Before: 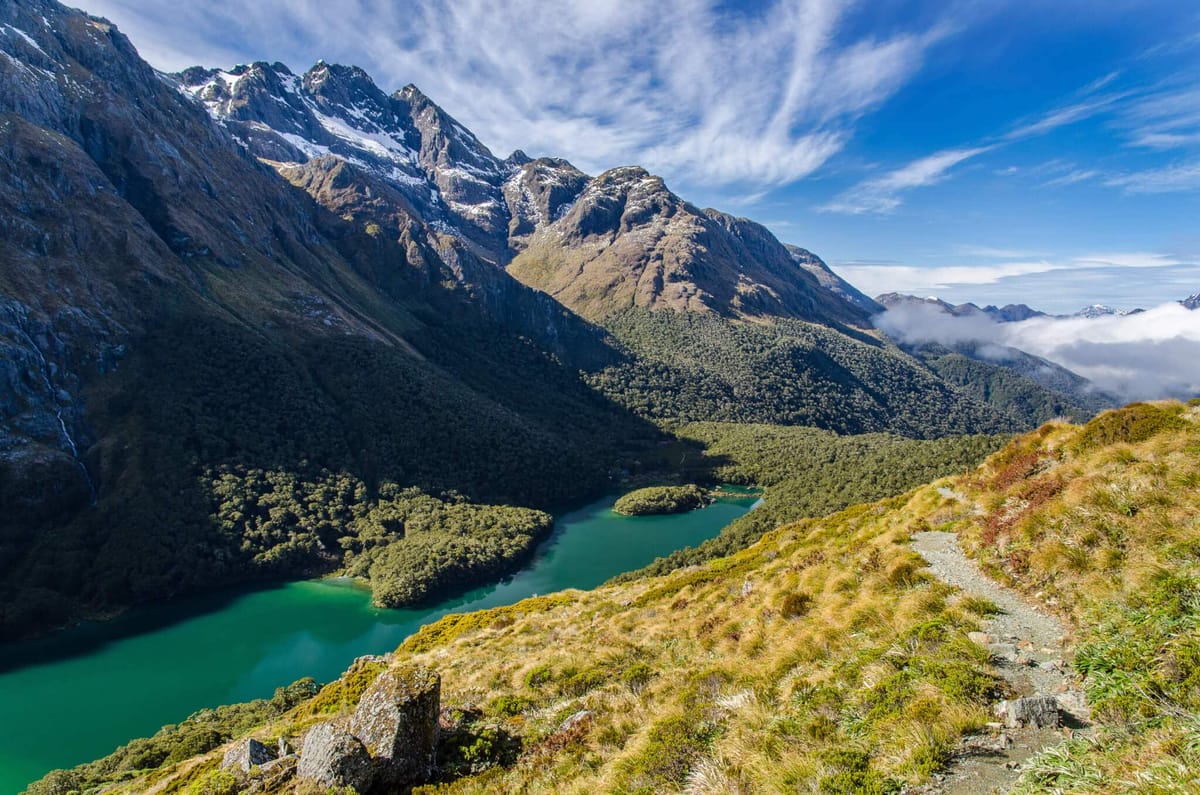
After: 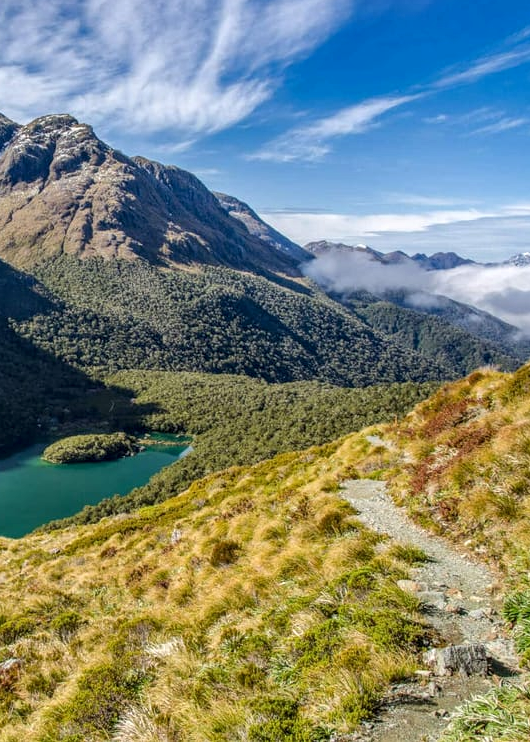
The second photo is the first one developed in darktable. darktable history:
crop: left 47.628%, top 6.643%, right 7.874%
local contrast: on, module defaults
